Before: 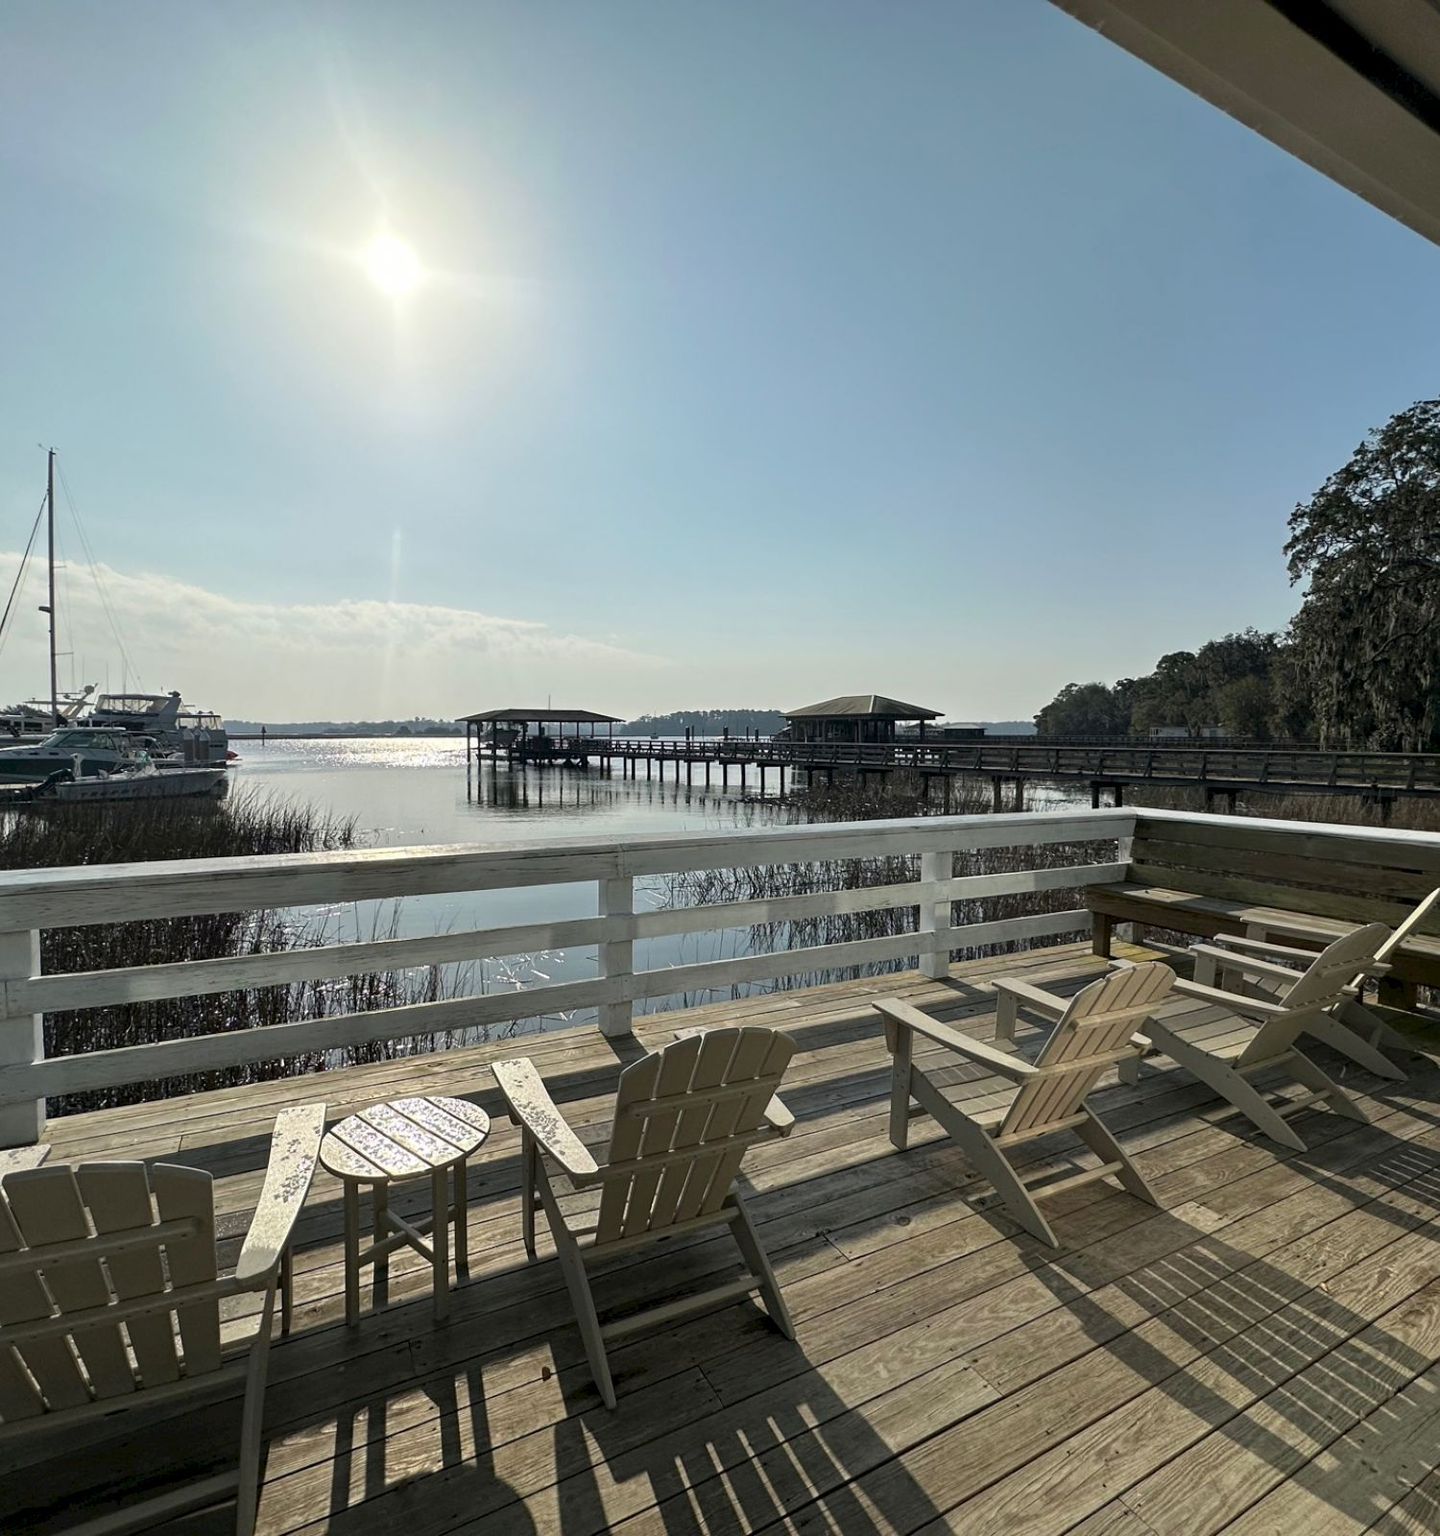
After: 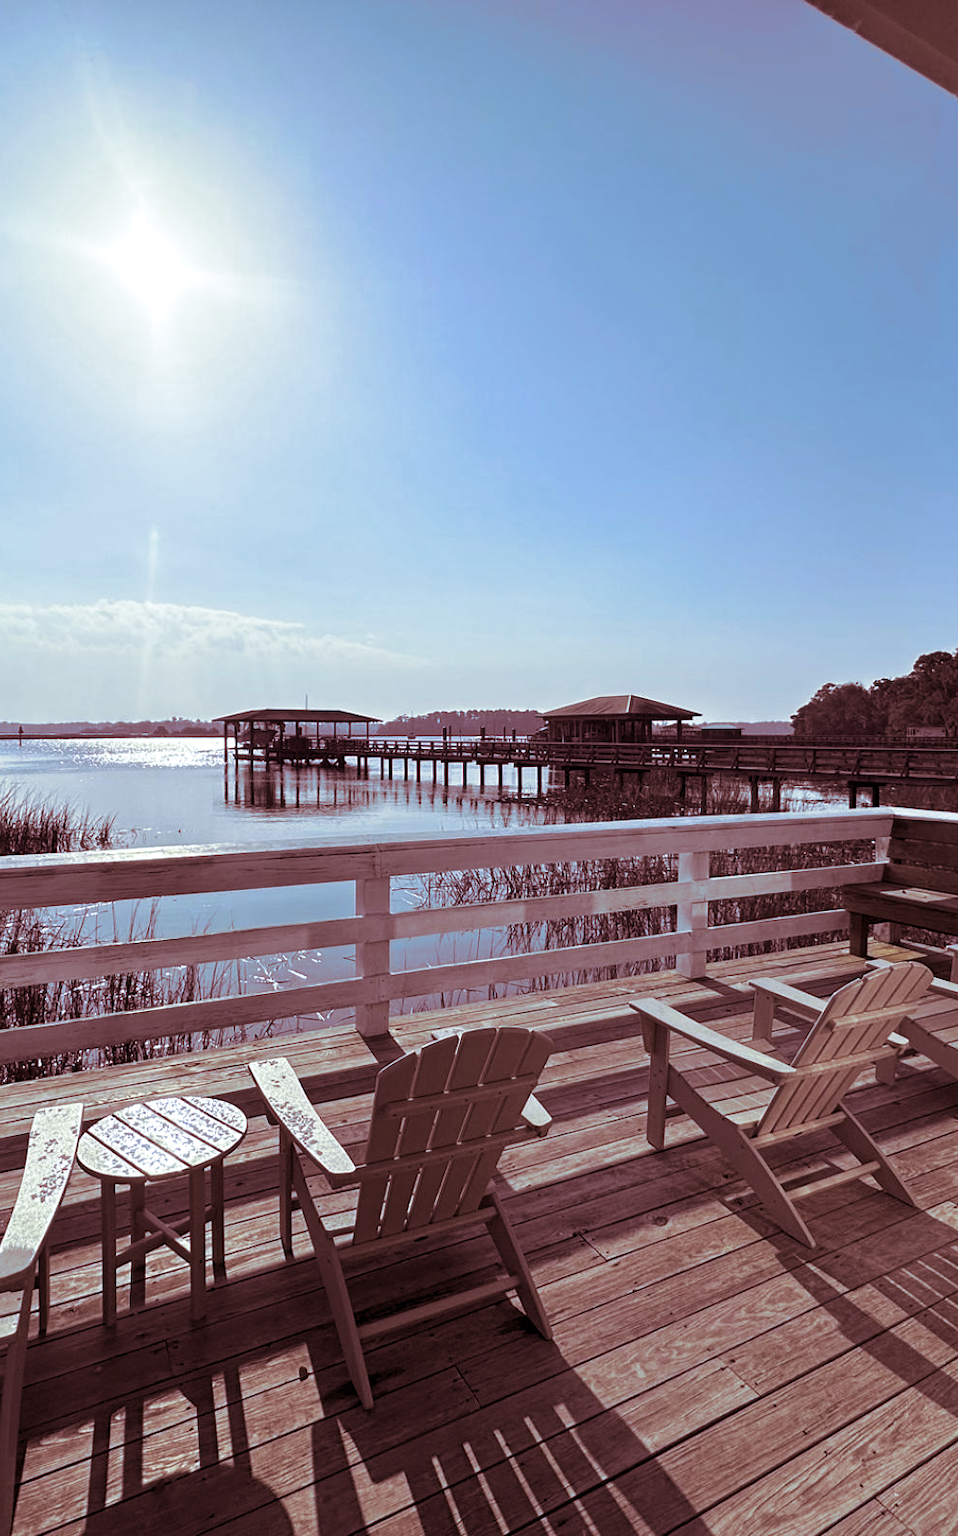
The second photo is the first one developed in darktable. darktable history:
white balance: red 0.948, green 1.02, blue 1.176
crop: left 16.899%, right 16.556%
split-toning: compress 20%
